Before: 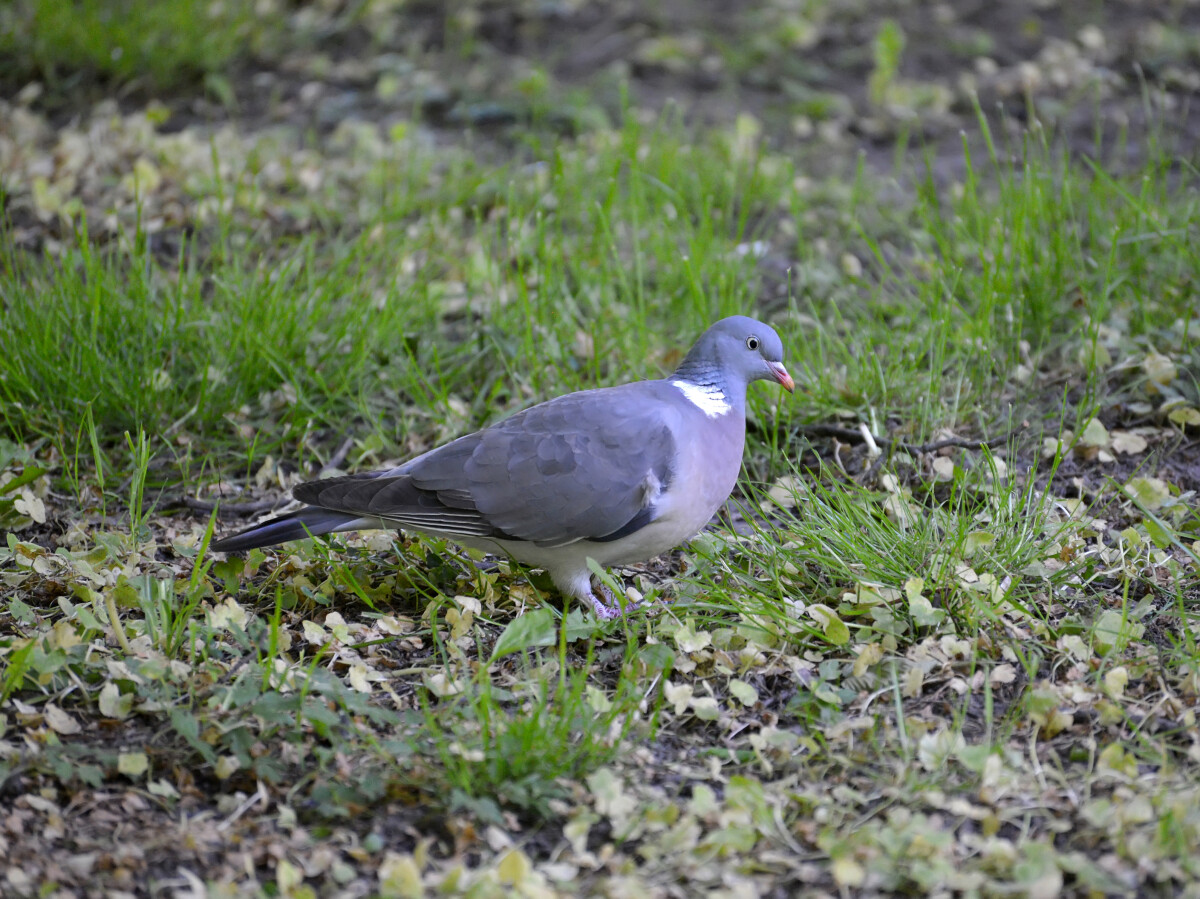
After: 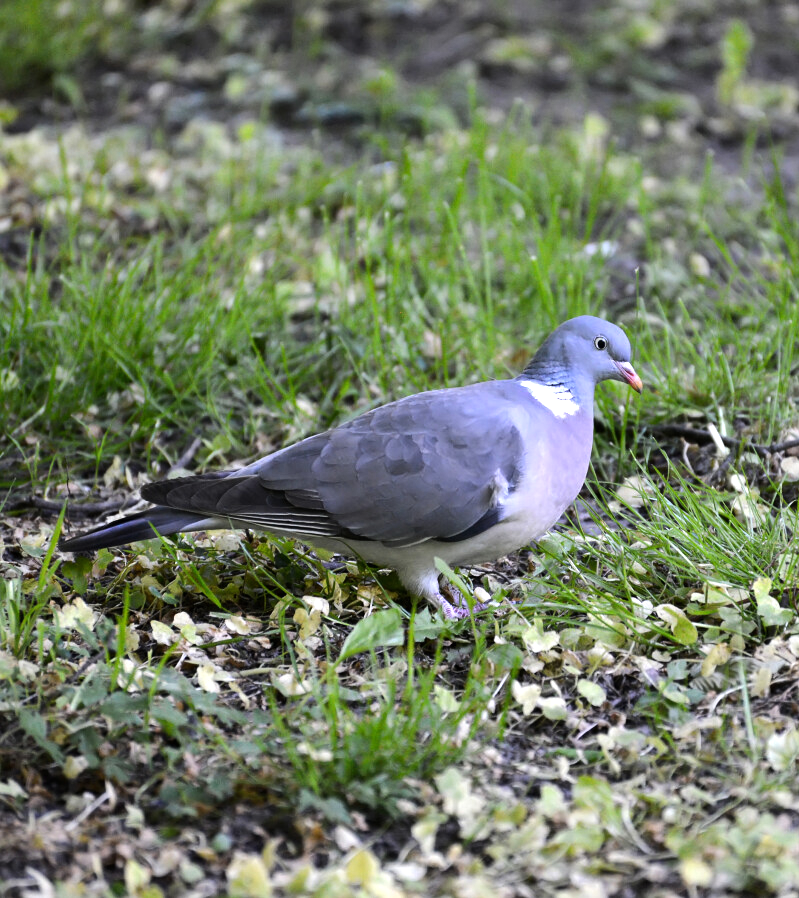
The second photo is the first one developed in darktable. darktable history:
tone equalizer: -8 EV -0.75 EV, -7 EV -0.7 EV, -6 EV -0.6 EV, -5 EV -0.4 EV, -3 EV 0.4 EV, -2 EV 0.6 EV, -1 EV 0.7 EV, +0 EV 0.75 EV, edges refinement/feathering 500, mask exposure compensation -1.57 EV, preserve details no
crop and rotate: left 12.673%, right 20.66%
